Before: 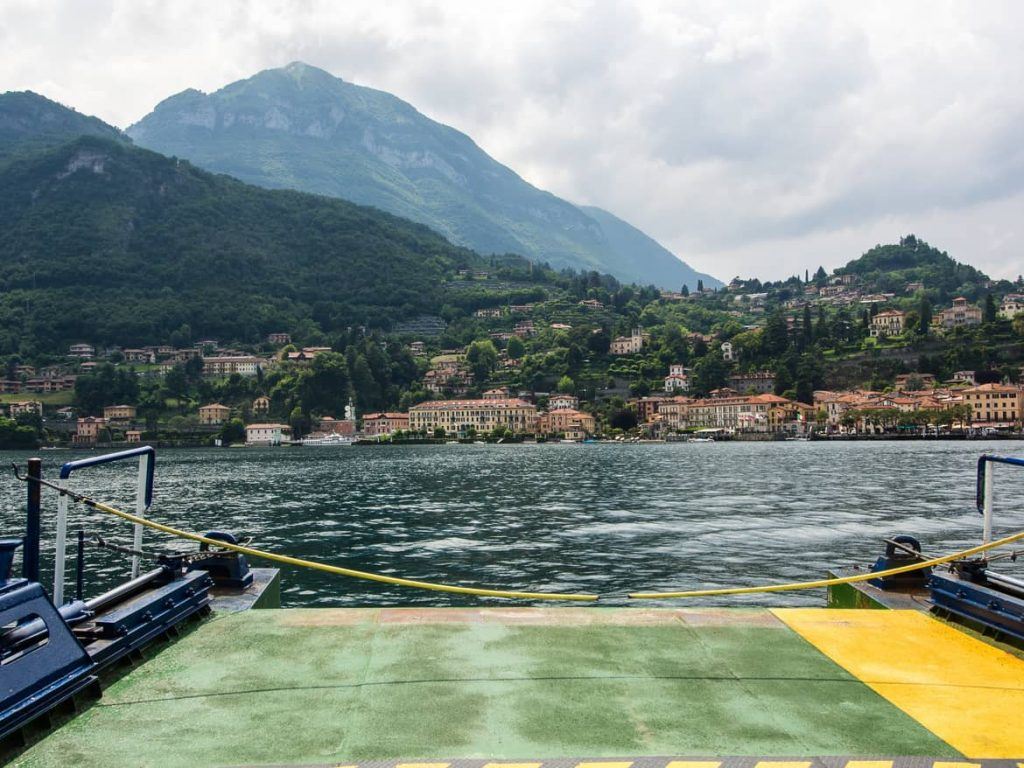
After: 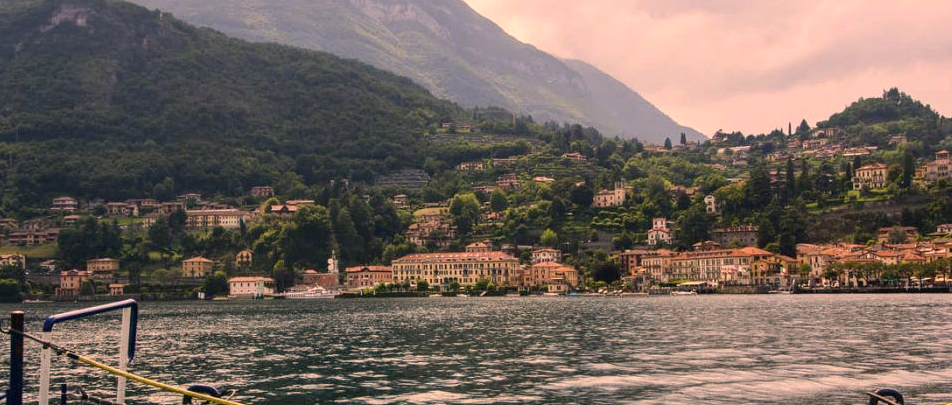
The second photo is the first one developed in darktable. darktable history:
color correction: highlights a* 22.13, highlights b* 22.17
crop: left 1.748%, top 19.238%, right 5.209%, bottom 28.026%
